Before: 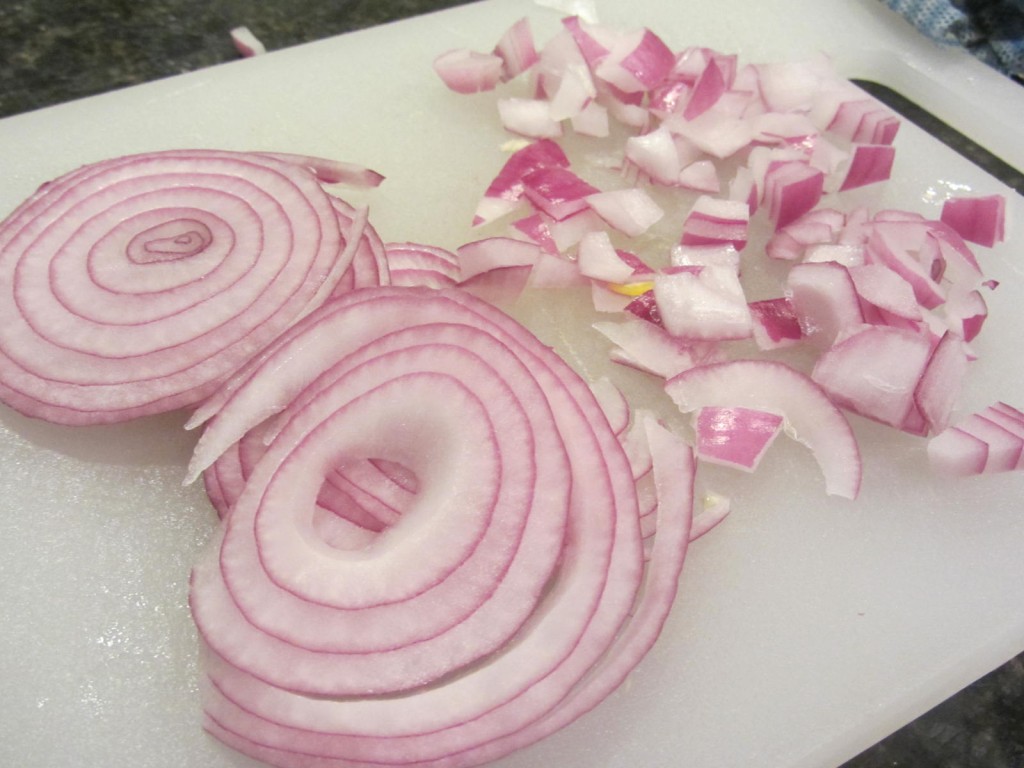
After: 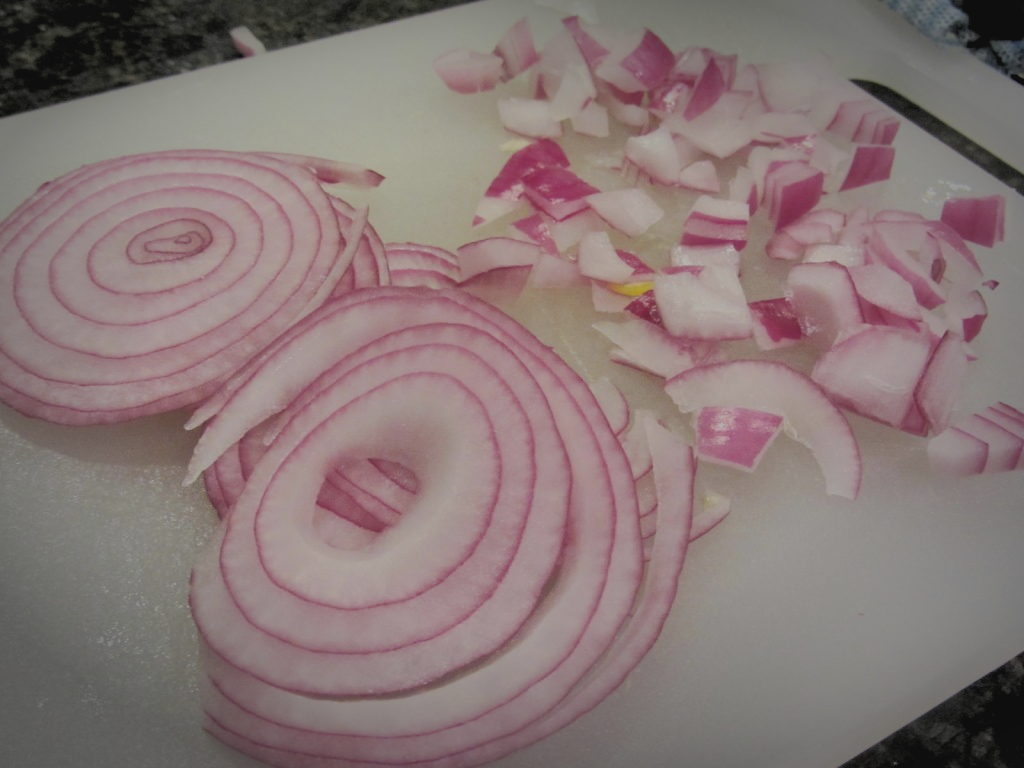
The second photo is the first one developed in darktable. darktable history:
shadows and highlights: shadows 24.5, highlights -78.15, soften with gaussian
filmic rgb: black relative exposure -7.15 EV, white relative exposure 5.36 EV, hardness 3.02, color science v6 (2022)
contrast brightness saturation: contrast -0.15, brightness 0.05, saturation -0.12
rgb levels: levels [[0.029, 0.461, 0.922], [0, 0.5, 1], [0, 0.5, 1]]
vignetting: fall-off start 70.97%, brightness -0.584, saturation -0.118, width/height ratio 1.333
exposure: compensate highlight preservation false
